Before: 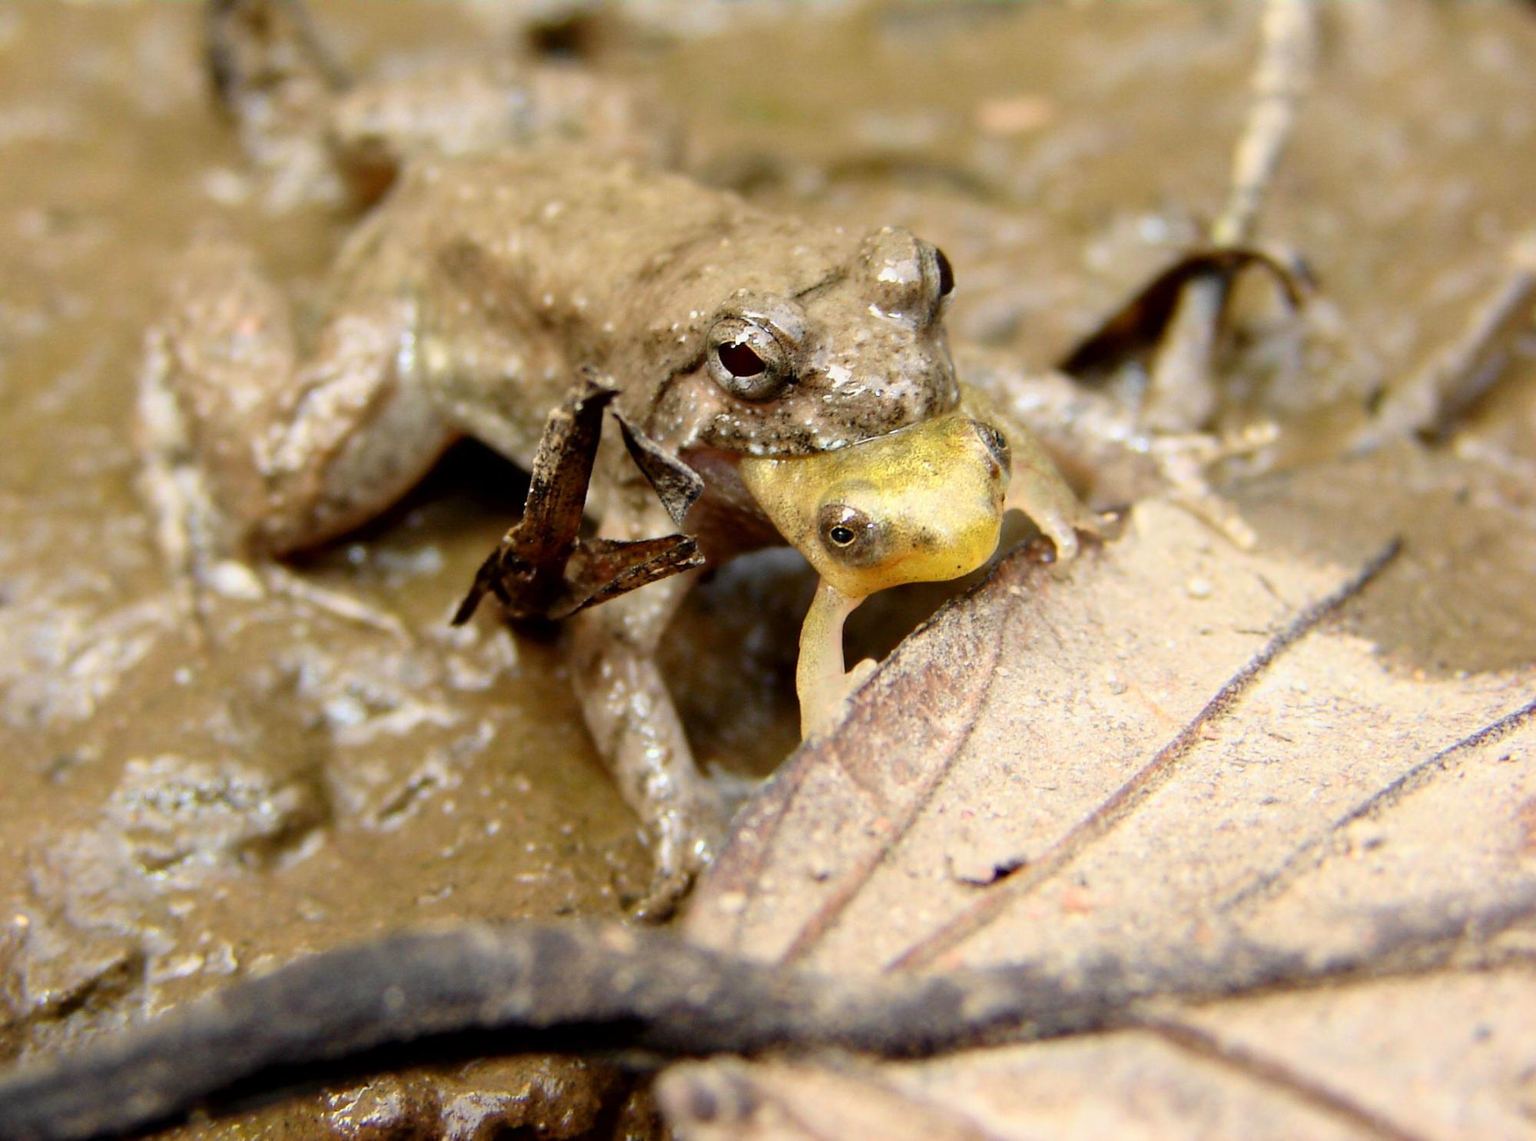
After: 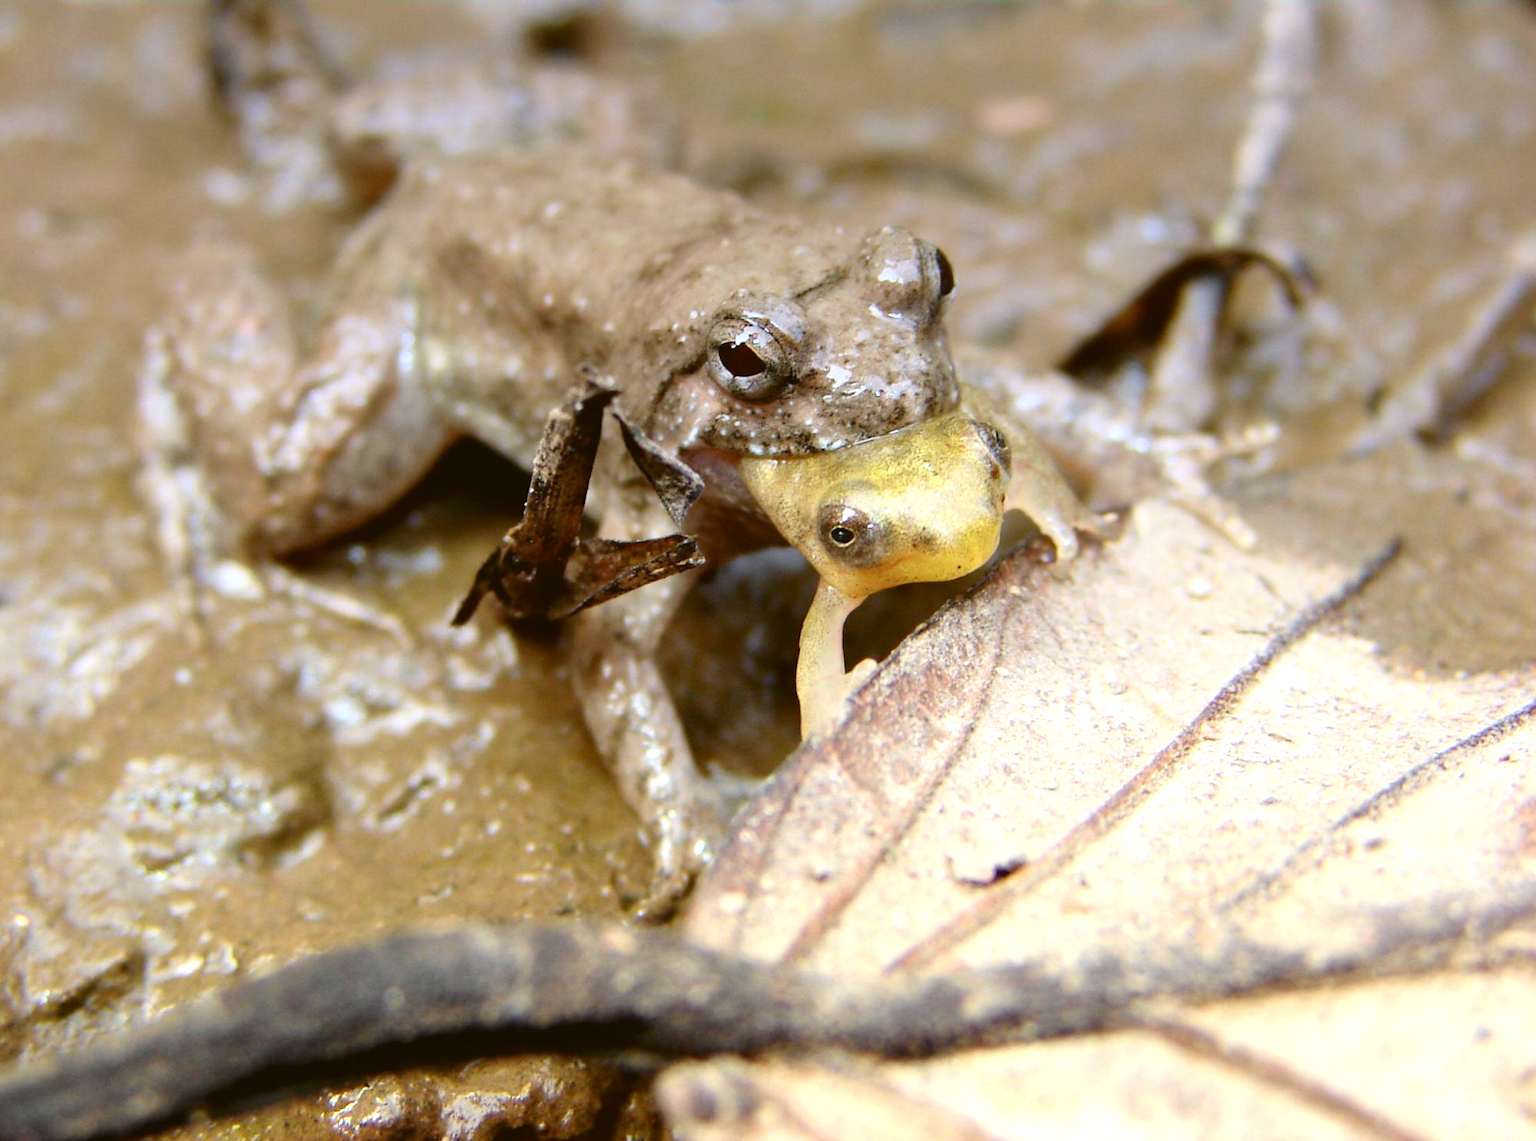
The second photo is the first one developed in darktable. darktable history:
graduated density: hue 238.83°, saturation 50%
color balance: lift [1.004, 1.002, 1.002, 0.998], gamma [1, 1.007, 1.002, 0.993], gain [1, 0.977, 1.013, 1.023], contrast -3.64%
exposure: black level correction 0, exposure 0.7 EV, compensate exposure bias true, compensate highlight preservation false
